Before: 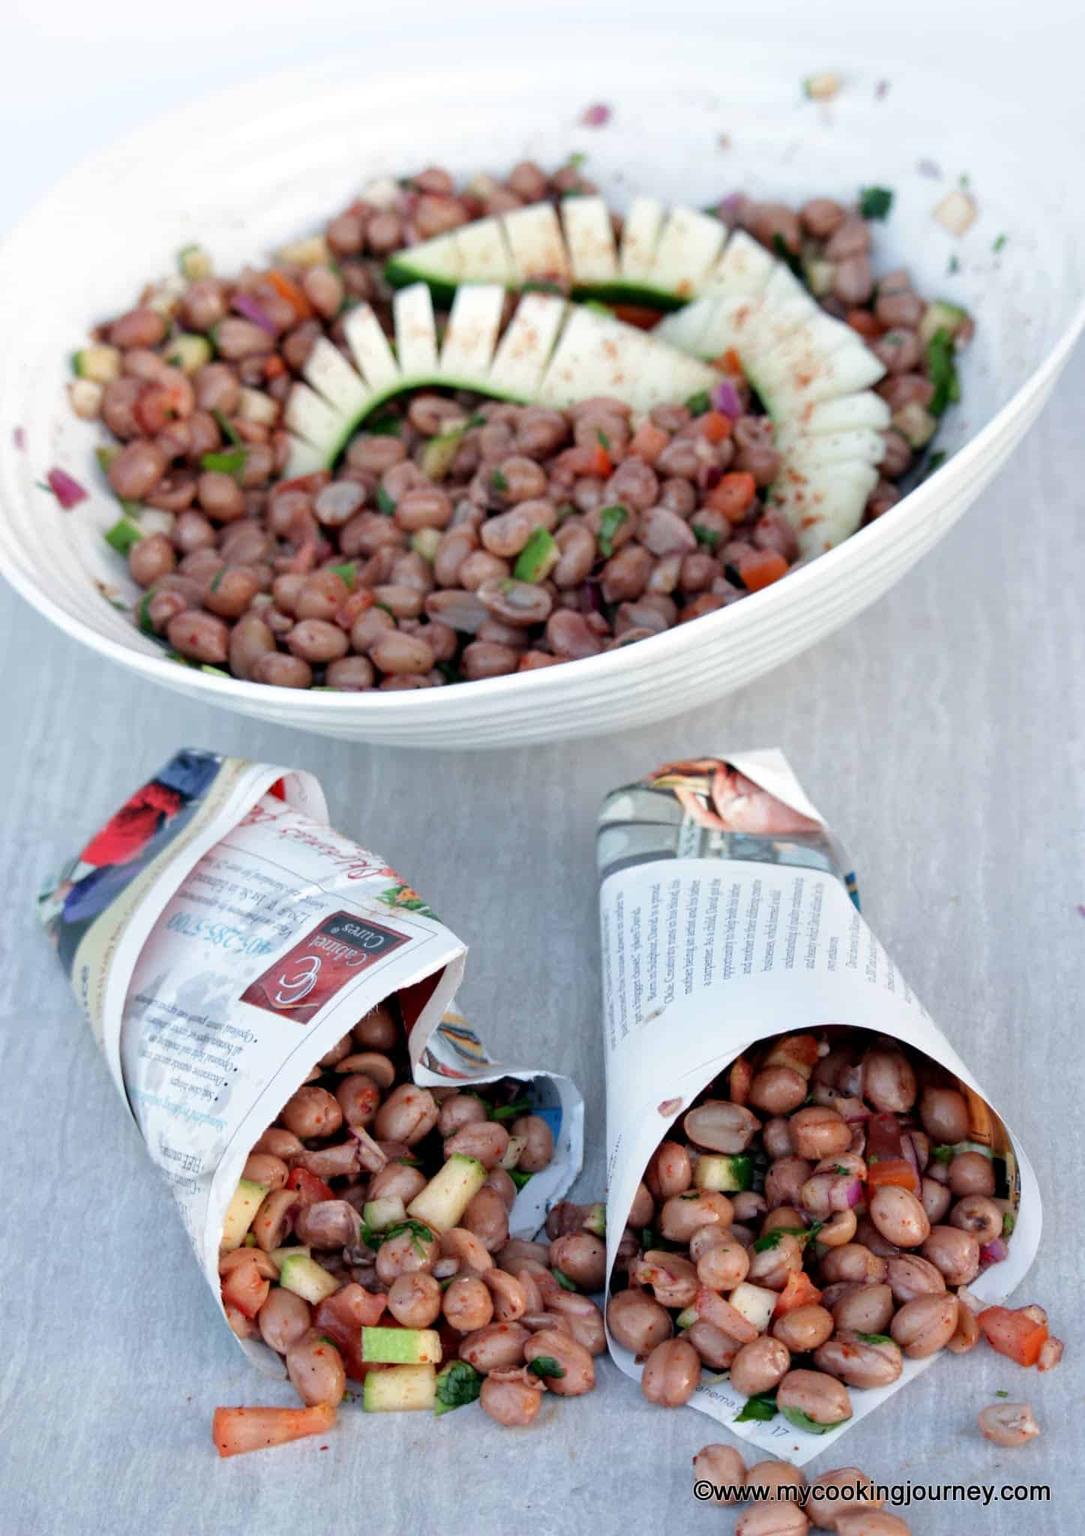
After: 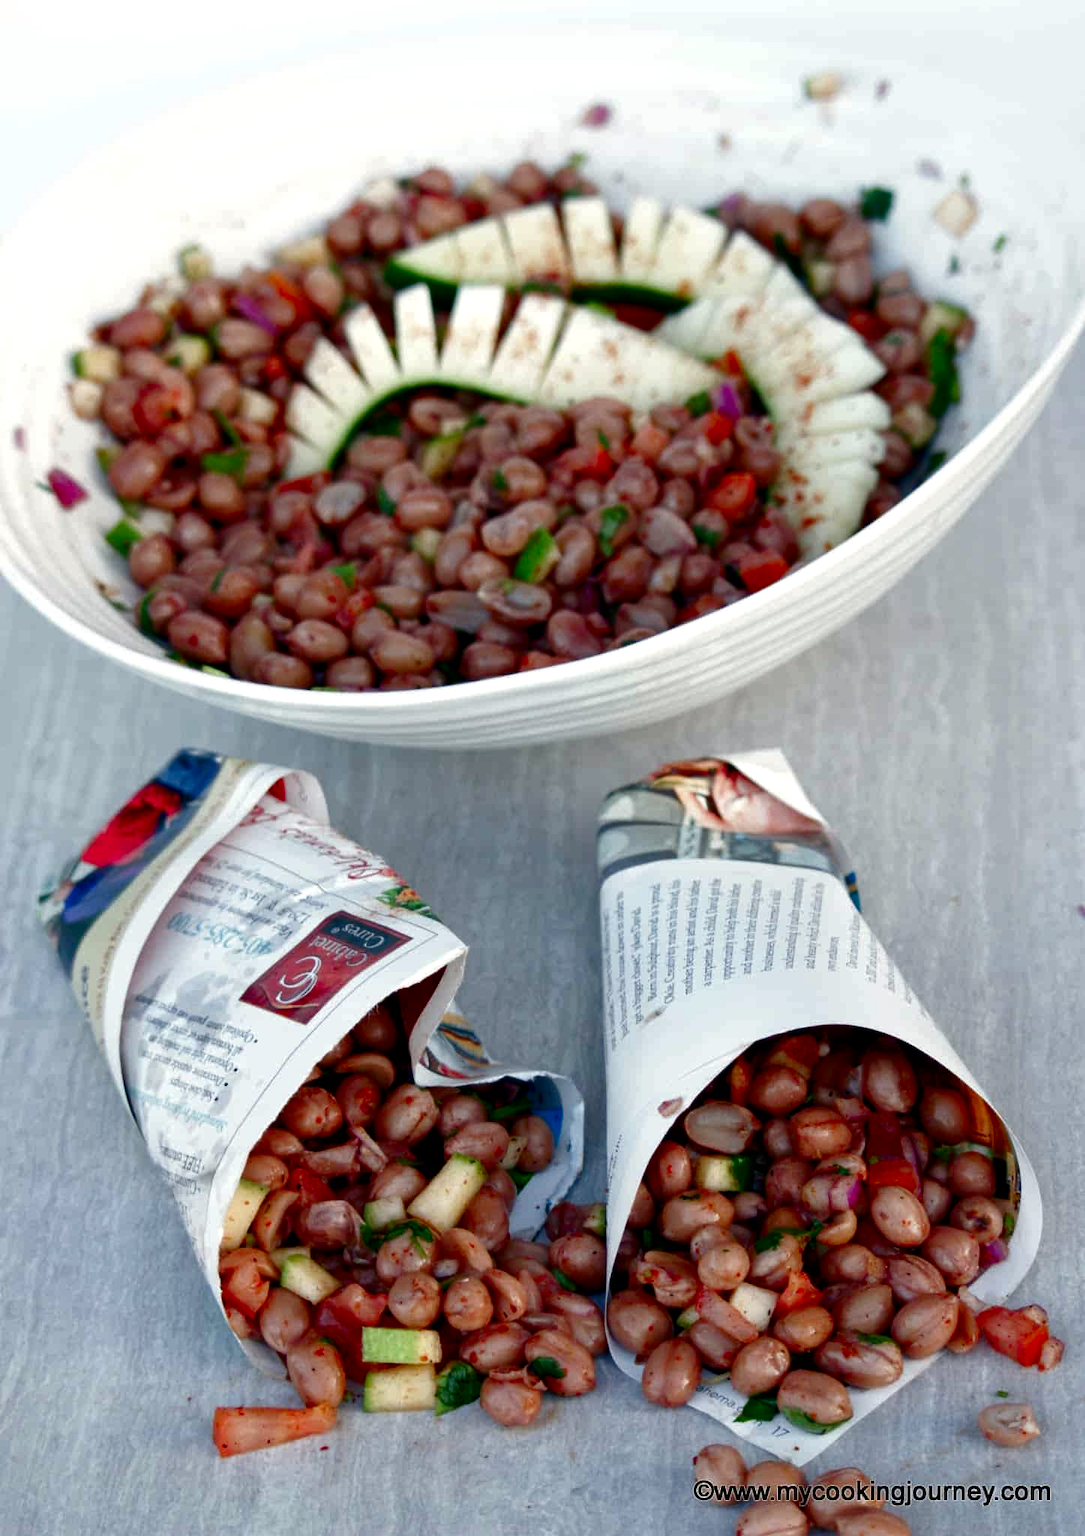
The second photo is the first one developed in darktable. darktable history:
contrast brightness saturation: brightness -0.246, saturation 0.197
color balance rgb: highlights gain › luminance 6.546%, highlights gain › chroma 1.209%, highlights gain › hue 88.87°, perceptual saturation grading › global saturation 20%, perceptual saturation grading › highlights -49.558%, perceptual saturation grading › shadows 24.805%
